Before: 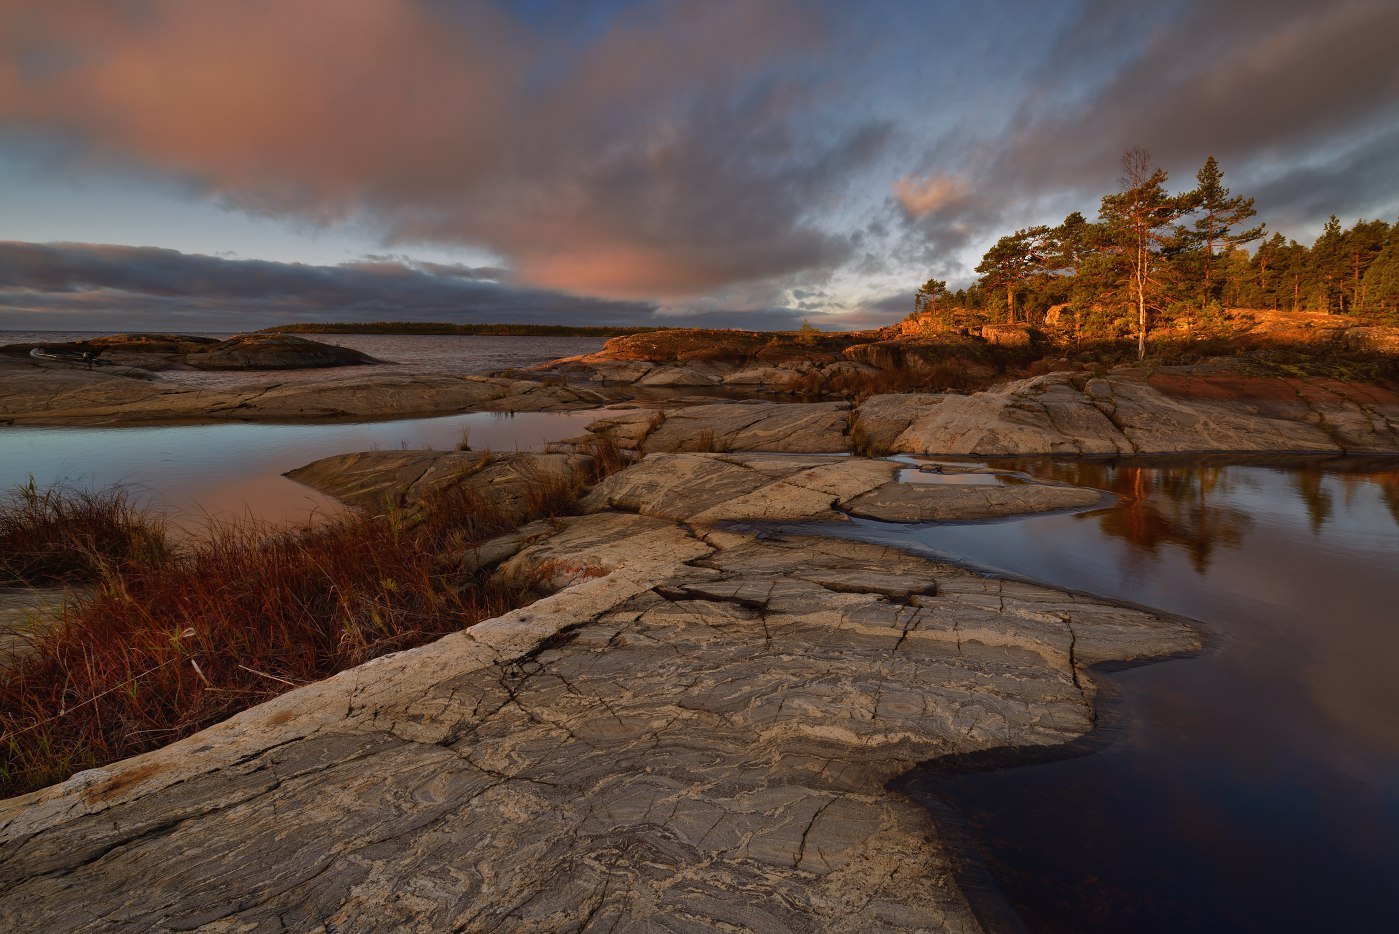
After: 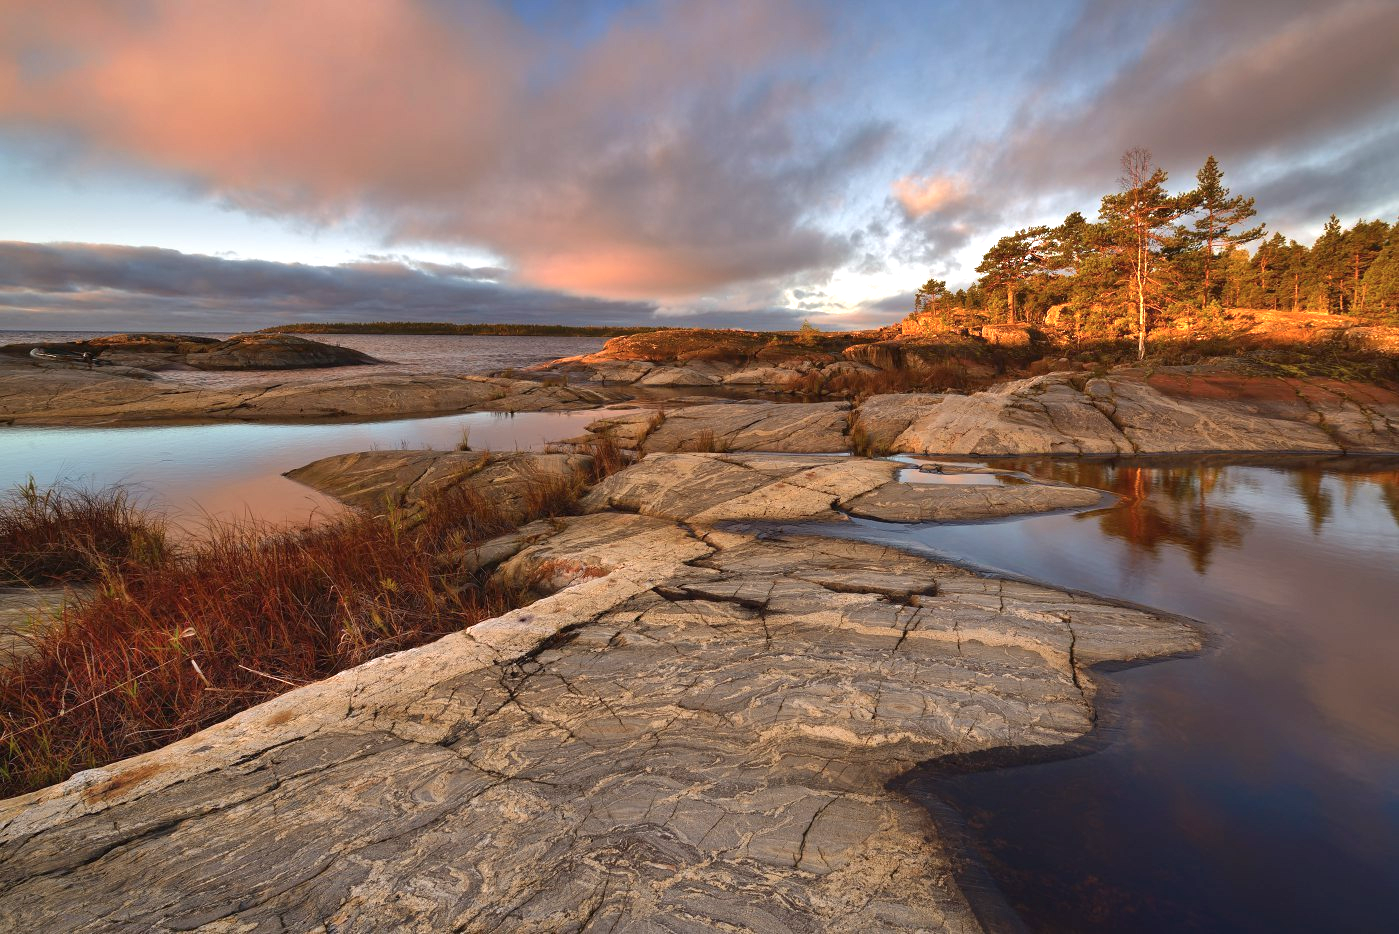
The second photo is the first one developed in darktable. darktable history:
color balance rgb: linear chroma grading › global chroma 1.5%, linear chroma grading › mid-tones -1%, perceptual saturation grading › global saturation -3%, perceptual saturation grading › shadows -2%
exposure: black level correction 0, exposure 1.2 EV, compensate exposure bias true, compensate highlight preservation false
